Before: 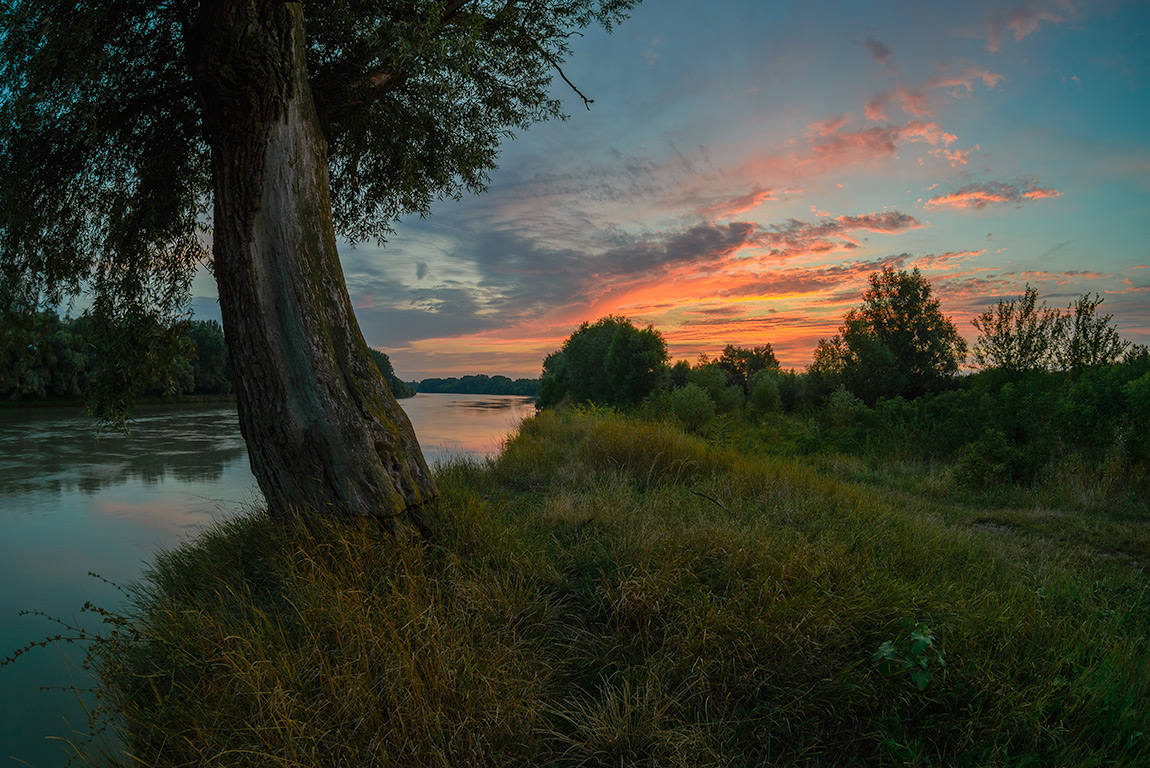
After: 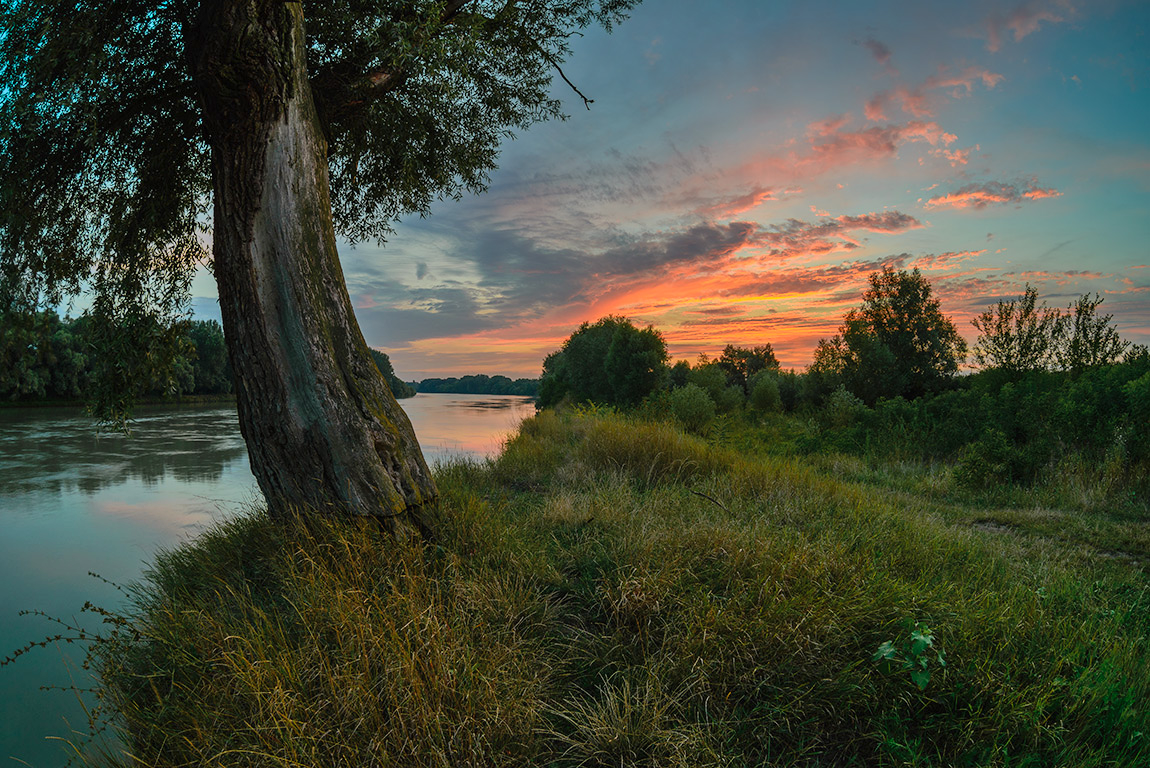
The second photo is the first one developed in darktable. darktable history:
shadows and highlights: highlights color adjustment 89.33%, soften with gaussian
